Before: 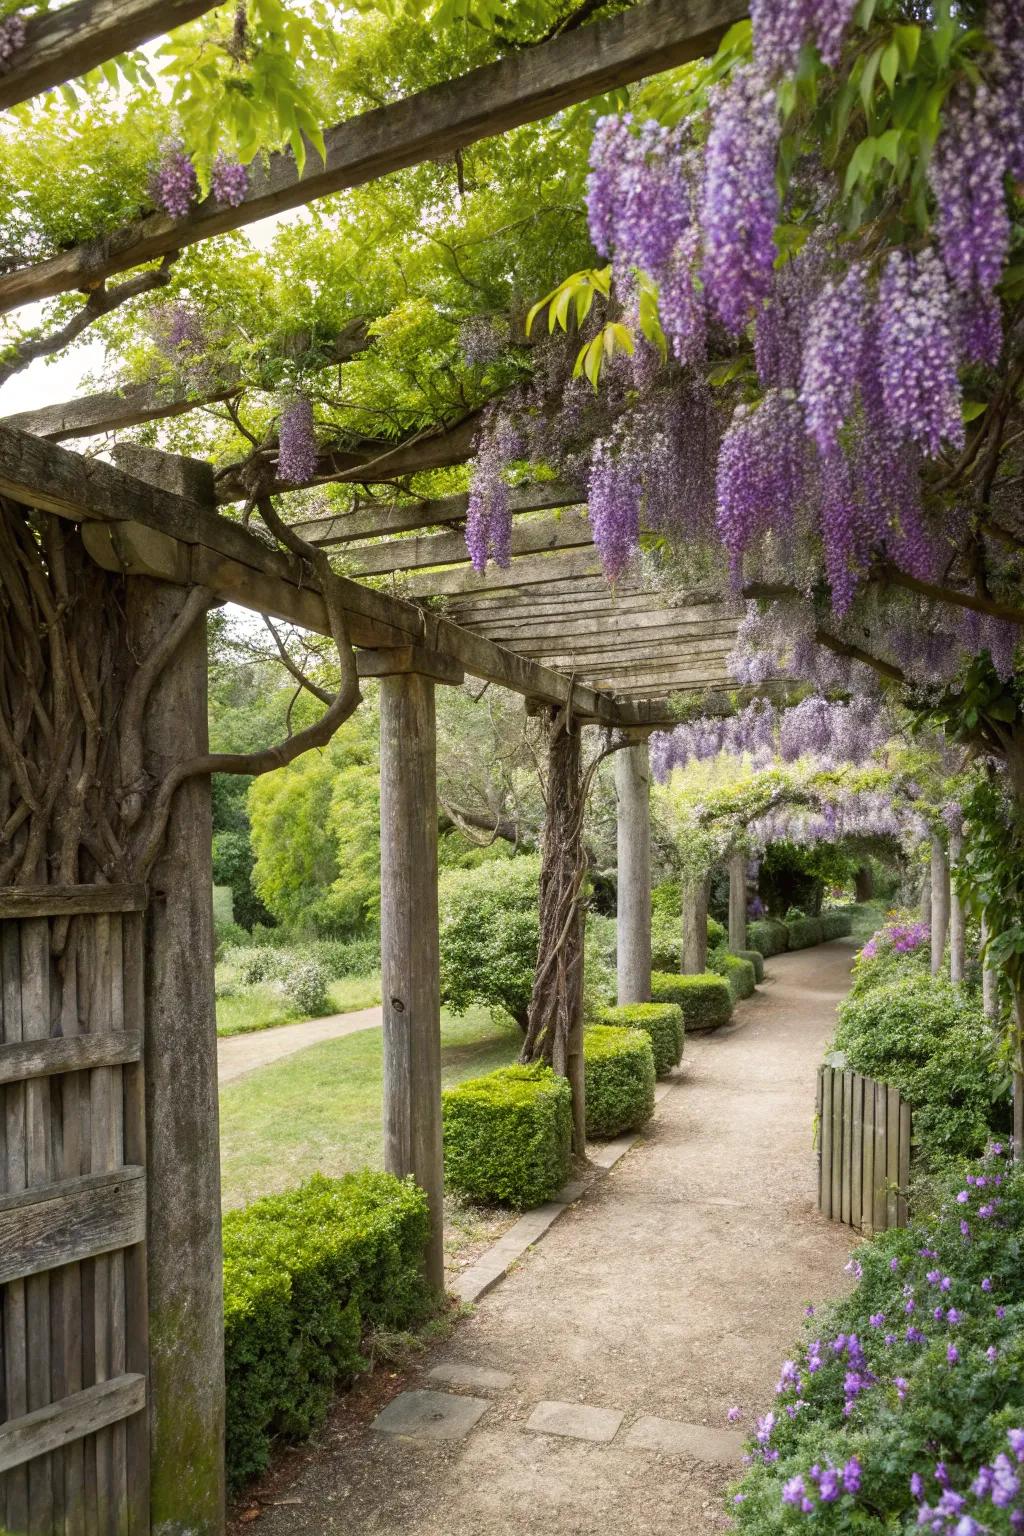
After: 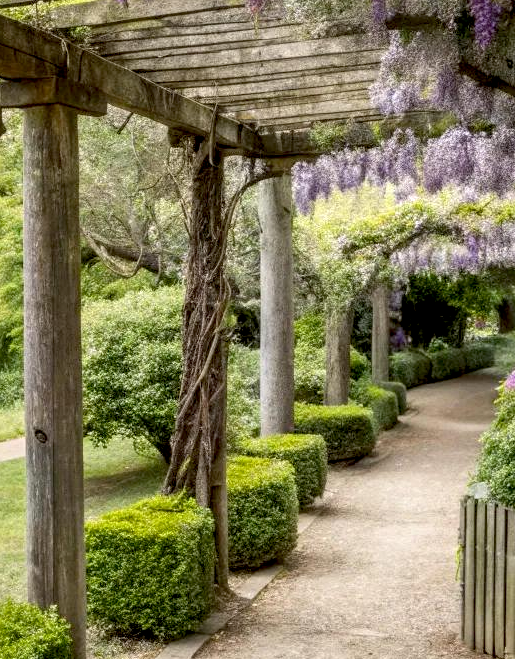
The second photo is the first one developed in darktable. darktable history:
exposure: black level correction 0.01, exposure 0.017 EV, compensate highlight preservation false
crop: left 34.888%, top 37.078%, right 14.755%, bottom 19.972%
local contrast: detail 130%
